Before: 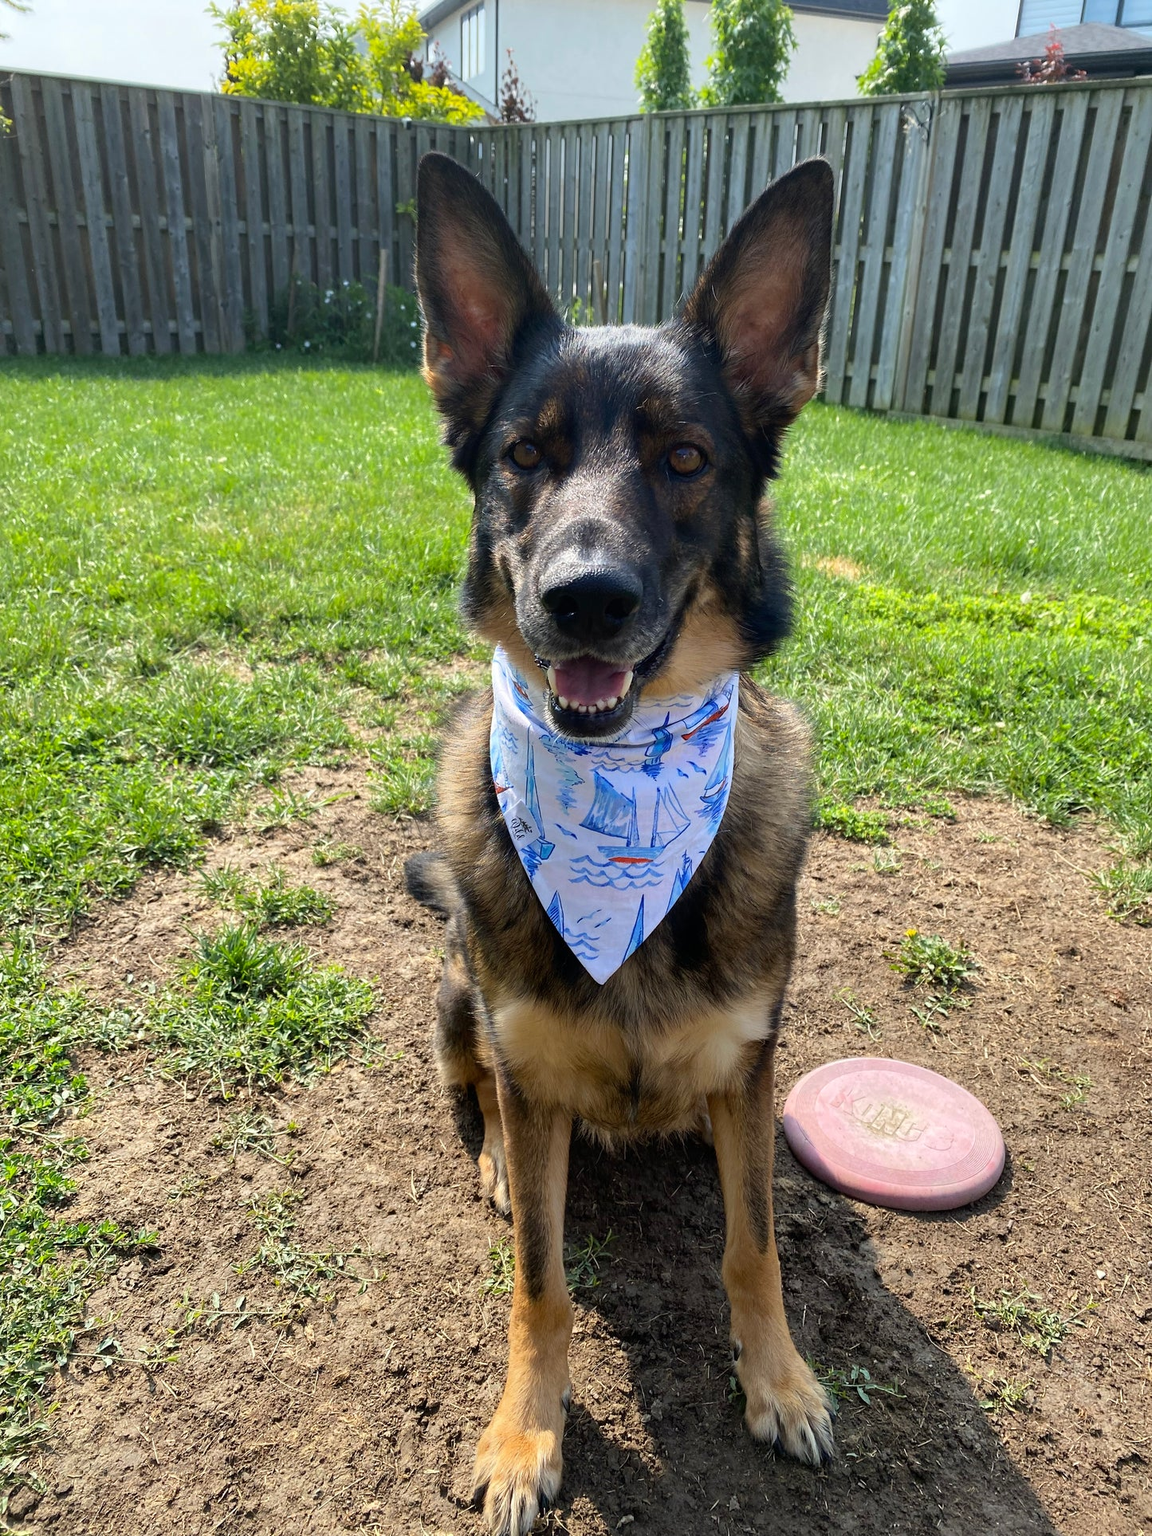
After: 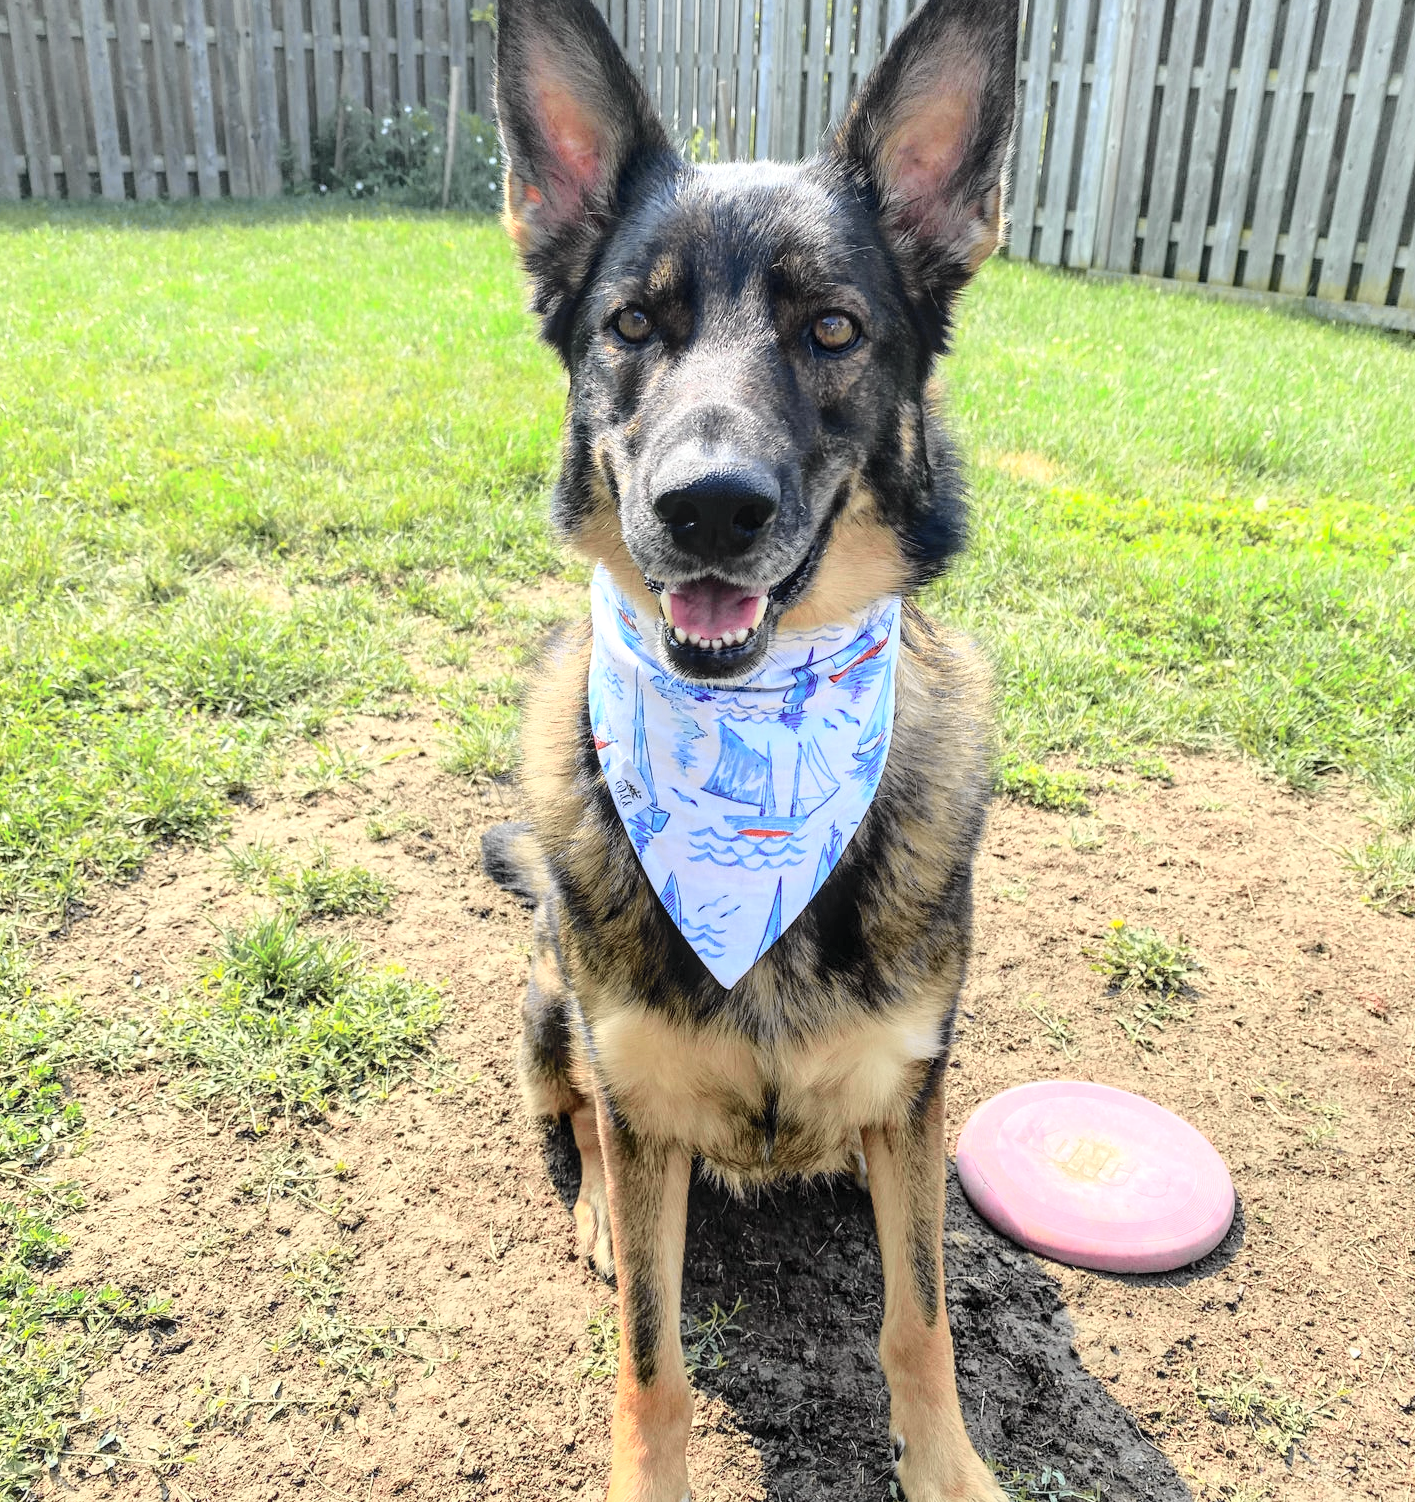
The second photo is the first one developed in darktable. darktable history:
exposure: black level correction 0, exposure 0.5 EV, compensate highlight preservation false
global tonemap: drago (0.7, 100)
tone curve: curves: ch0 [(0, 0.009) (0.105, 0.08) (0.195, 0.18) (0.283, 0.316) (0.384, 0.434) (0.485, 0.531) (0.638, 0.69) (0.81, 0.872) (1, 0.977)]; ch1 [(0, 0) (0.161, 0.092) (0.35, 0.33) (0.379, 0.401) (0.456, 0.469) (0.502, 0.5) (0.525, 0.514) (0.586, 0.617) (0.635, 0.655) (1, 1)]; ch2 [(0, 0) (0.371, 0.362) (0.437, 0.437) (0.48, 0.49) (0.53, 0.515) (0.56, 0.571) (0.622, 0.606) (1, 1)], color space Lab, independent channels, preserve colors none
crop and rotate: left 1.814%, top 12.818%, right 0.25%, bottom 9.225%
local contrast: detail 130%
